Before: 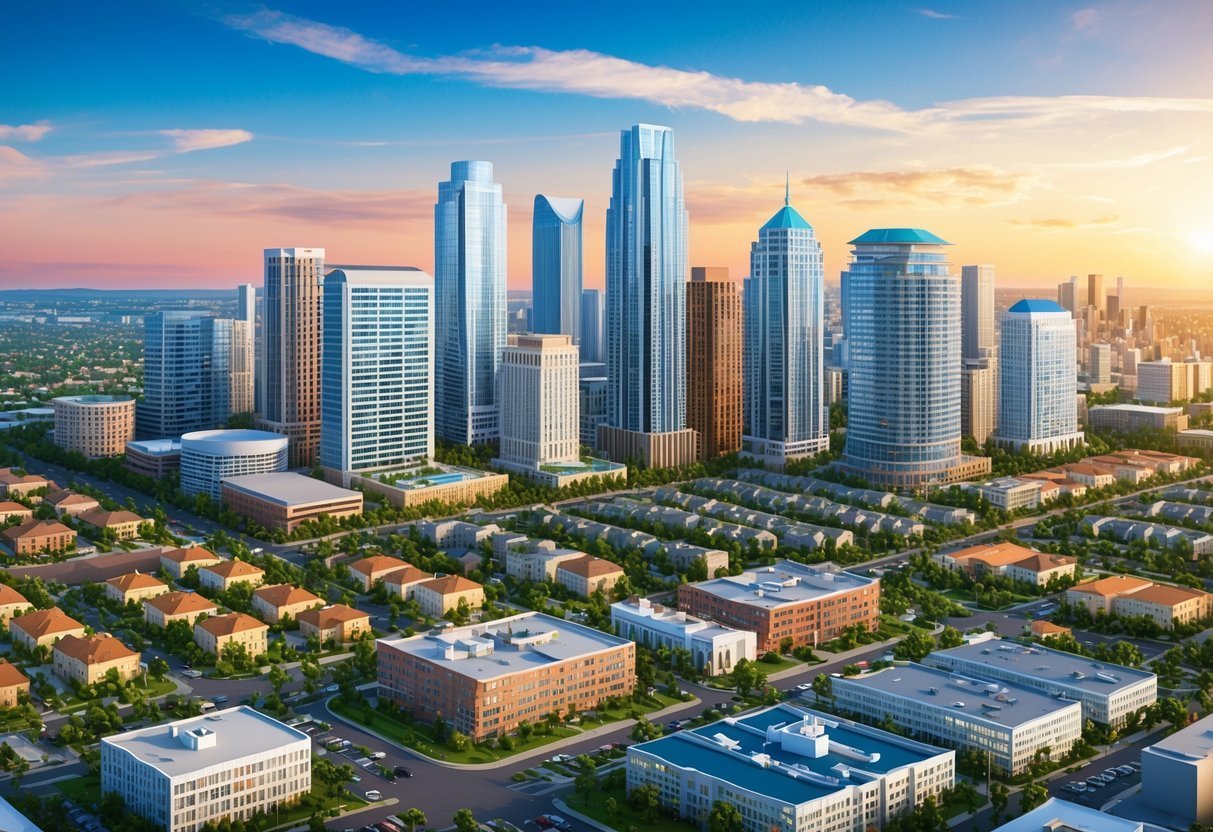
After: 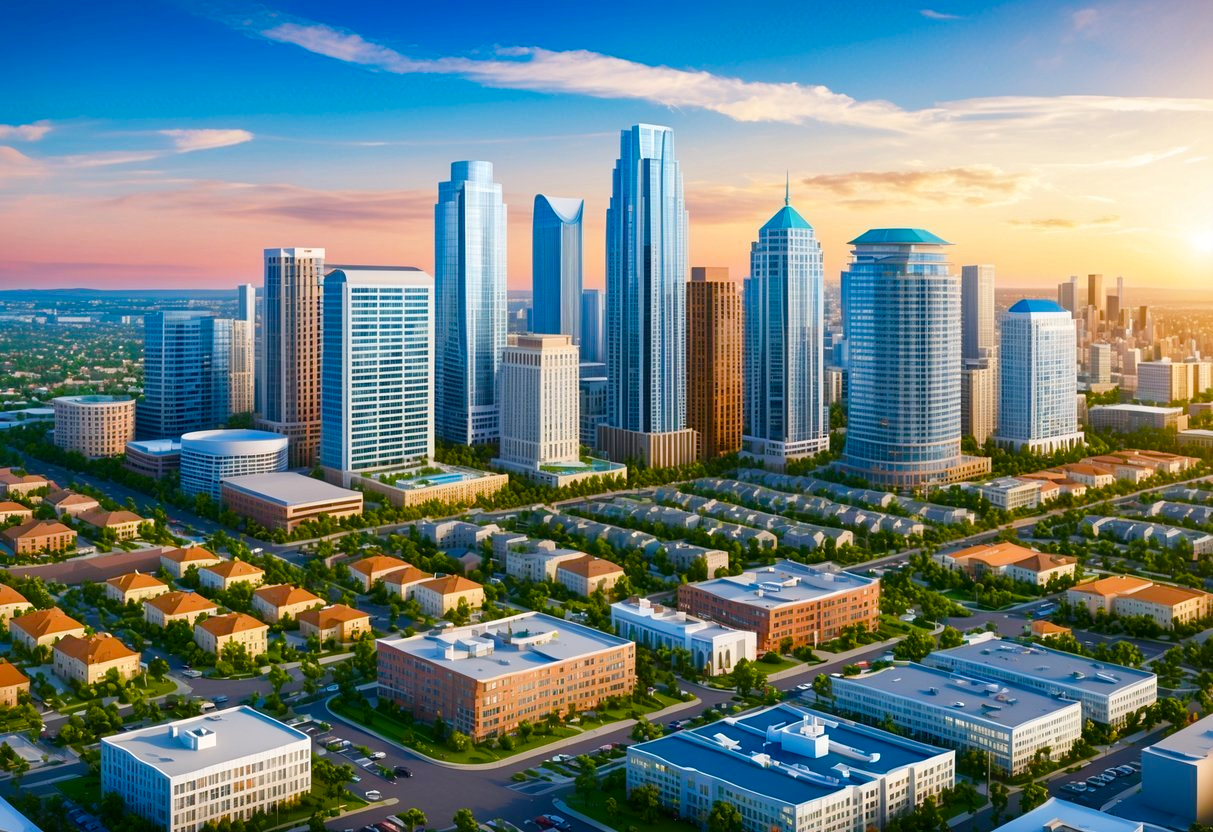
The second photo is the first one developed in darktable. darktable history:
local contrast: mode bilateral grid, contrast 20, coarseness 49, detail 119%, midtone range 0.2
color balance rgb: perceptual saturation grading › global saturation 23.493%, perceptual saturation grading › highlights -24.065%, perceptual saturation grading › mid-tones 24.588%, perceptual saturation grading › shadows 40.412%
